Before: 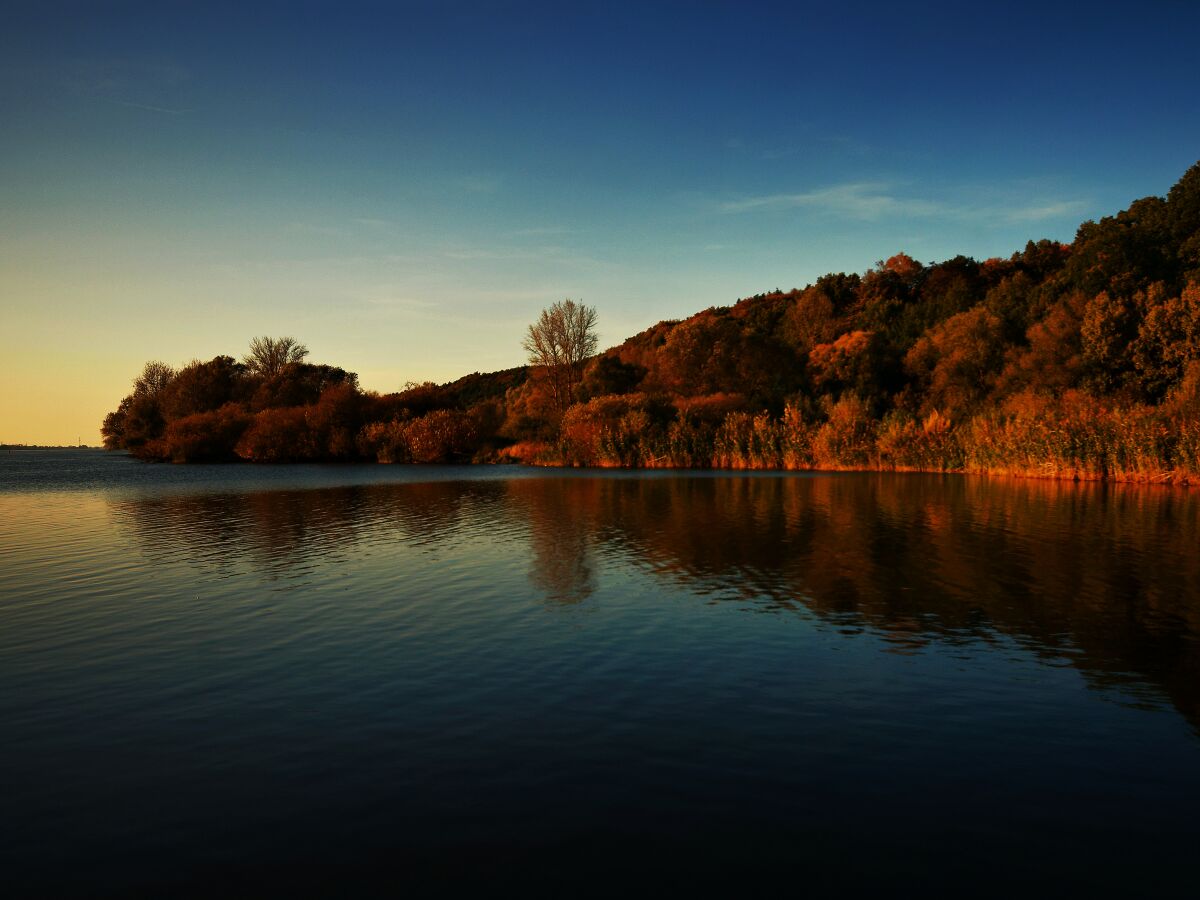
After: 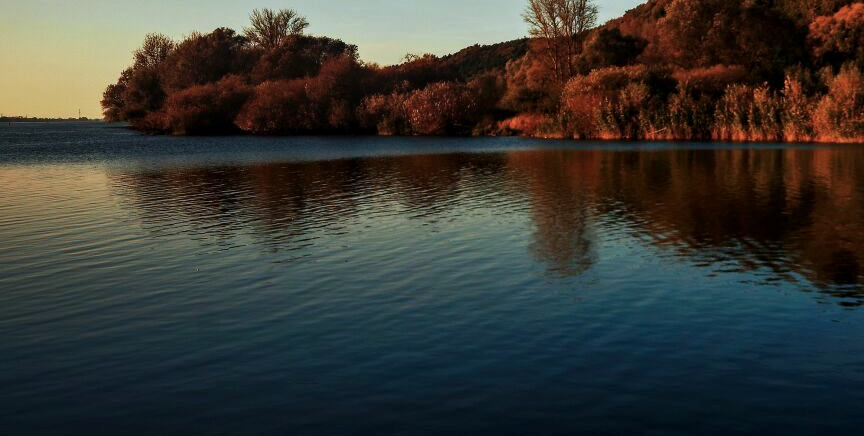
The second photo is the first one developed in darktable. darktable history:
crop: top 36.498%, right 27.964%, bottom 14.995%
local contrast: on, module defaults
color correction: highlights a* -0.772, highlights b* -8.92
color calibration: x 0.37, y 0.382, temperature 4313.32 K
